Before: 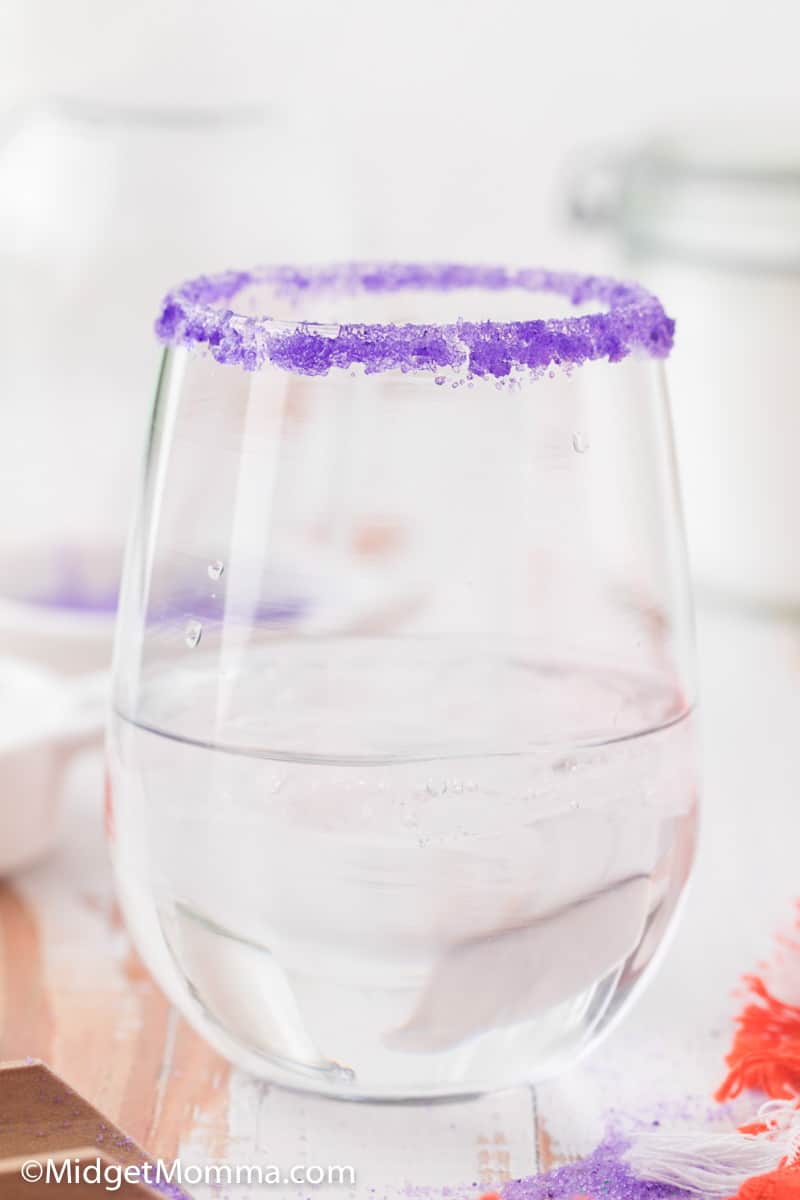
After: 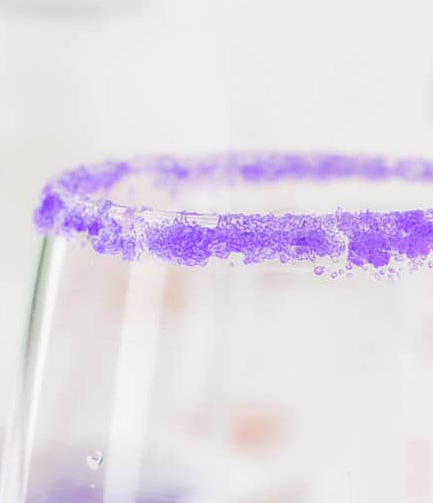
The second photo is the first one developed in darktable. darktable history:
crop: left 15.131%, top 9.237%, right 30.623%, bottom 48.783%
contrast equalizer: octaves 7, y [[0.5, 0.5, 0.501, 0.63, 0.504, 0.5], [0.5 ×6], [0.5 ×6], [0 ×6], [0 ×6]], mix -0.998
local contrast: highlights 72%, shadows 15%, midtone range 0.198
contrast brightness saturation: saturation 0.123
